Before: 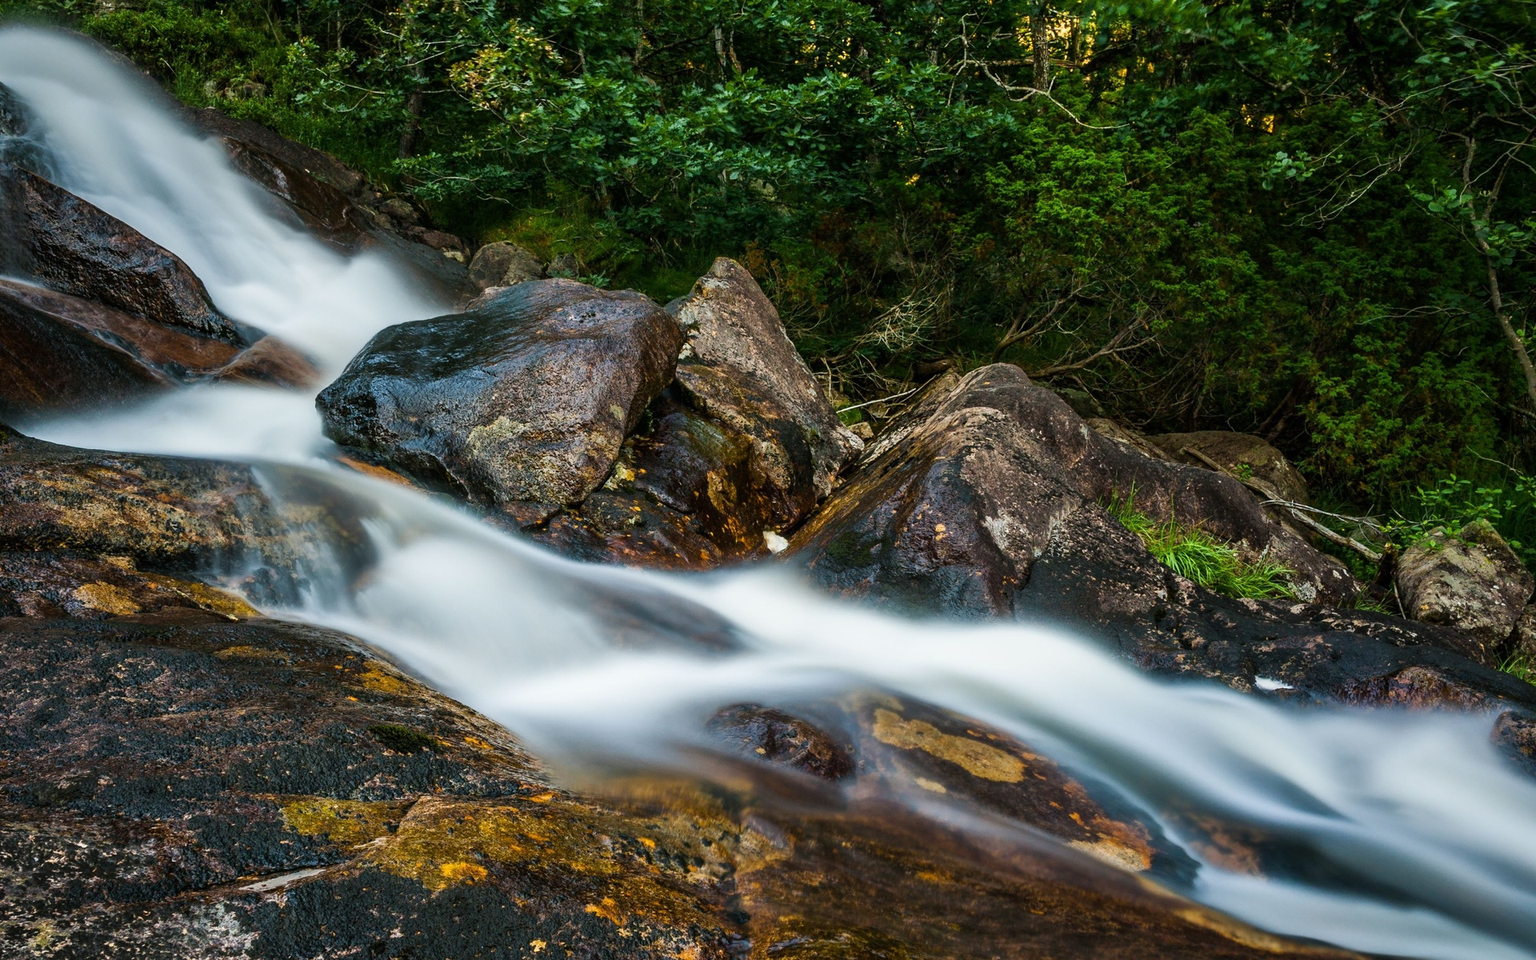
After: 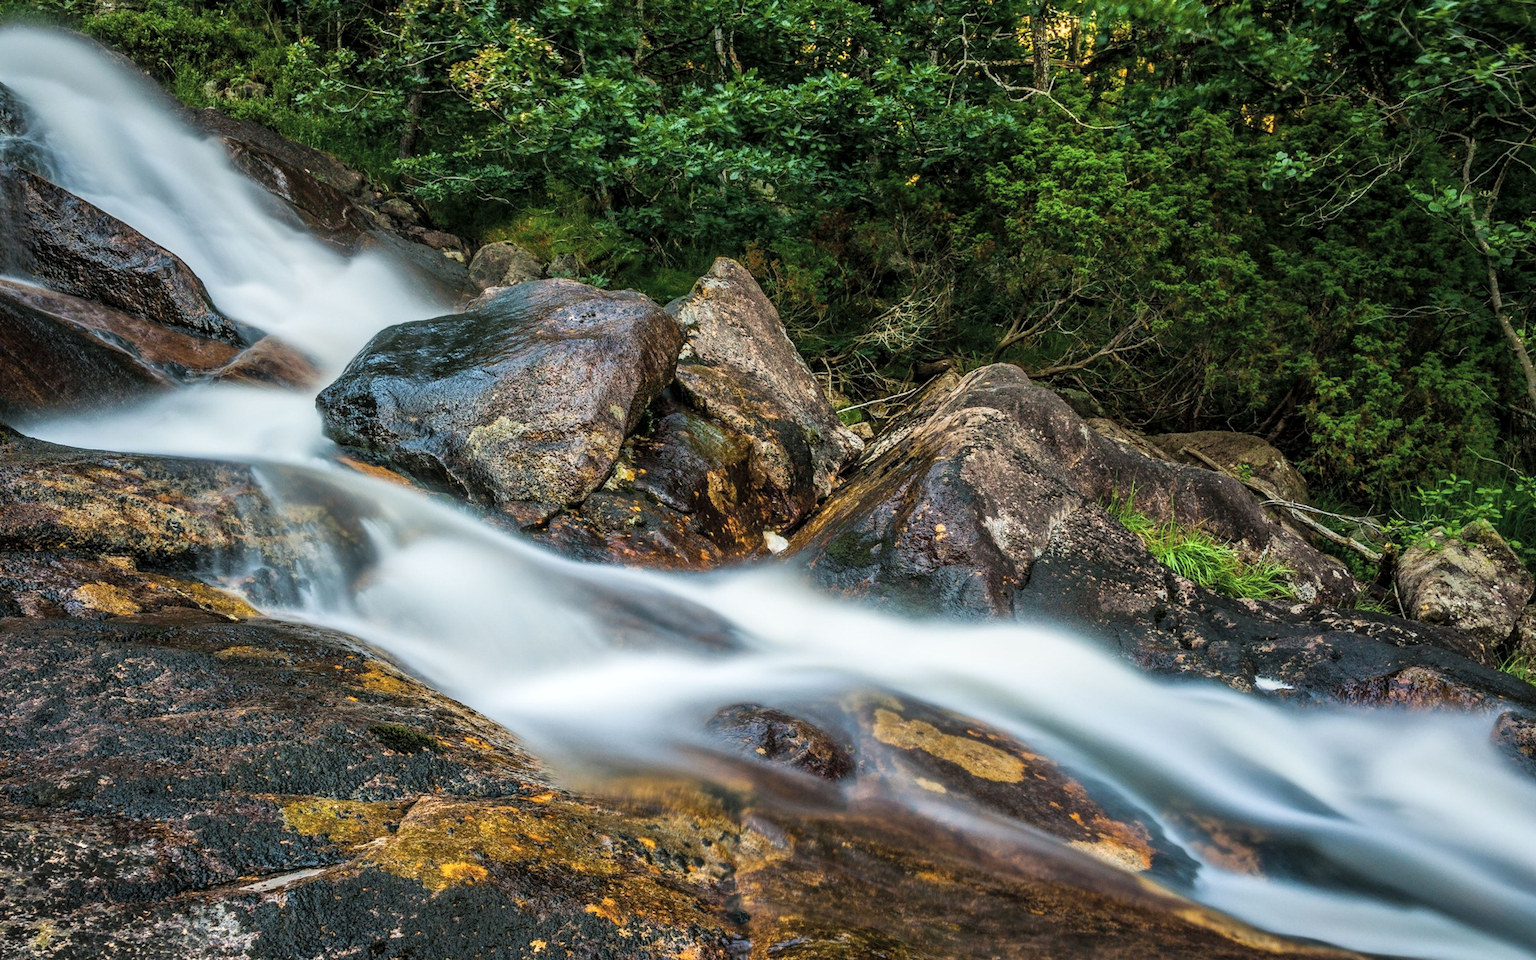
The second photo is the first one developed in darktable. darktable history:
local contrast: on, module defaults
contrast brightness saturation: brightness 0.127
